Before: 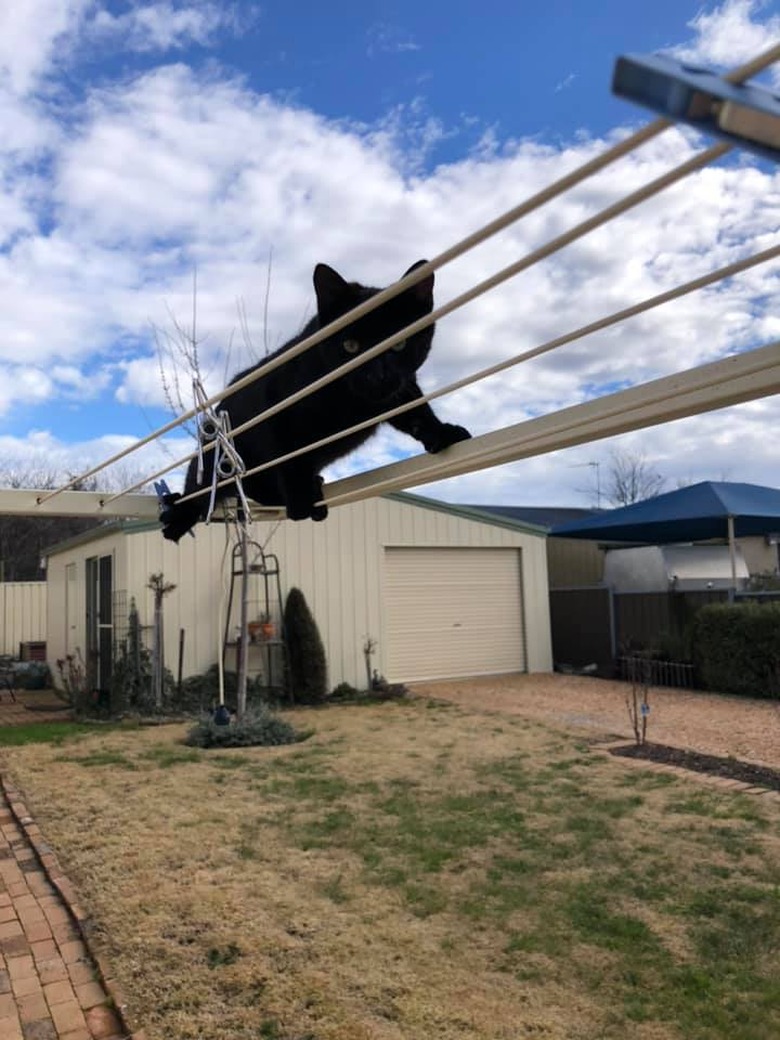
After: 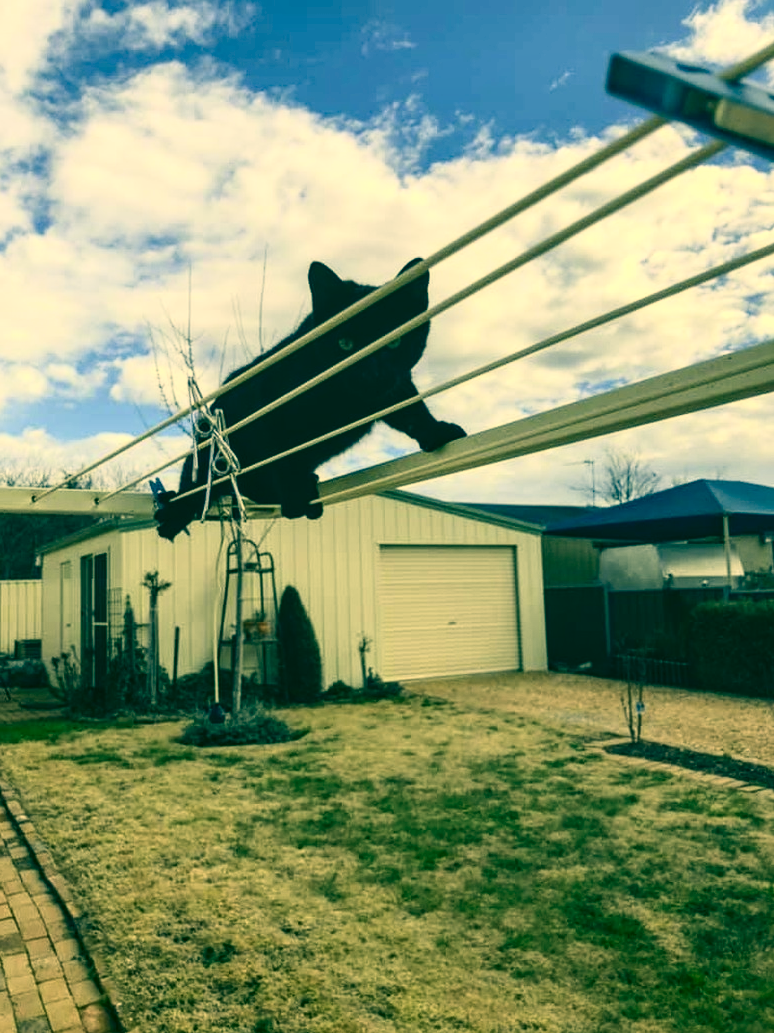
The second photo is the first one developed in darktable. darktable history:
tone curve: curves: ch0 [(0, 0) (0.003, 0.011) (0.011, 0.019) (0.025, 0.03) (0.044, 0.045) (0.069, 0.061) (0.1, 0.085) (0.136, 0.119) (0.177, 0.159) (0.224, 0.205) (0.277, 0.261) (0.335, 0.329) (0.399, 0.407) (0.468, 0.508) (0.543, 0.606) (0.623, 0.71) (0.709, 0.815) (0.801, 0.903) (0.898, 0.957) (1, 1)], color space Lab, independent channels, preserve colors none
color correction: highlights a* 1.9, highlights b* 33.99, shadows a* -36.43, shadows b* -6.13
local contrast: on, module defaults
crop and rotate: left 0.728%, top 0.261%, bottom 0.357%
exposure: compensate highlight preservation false
